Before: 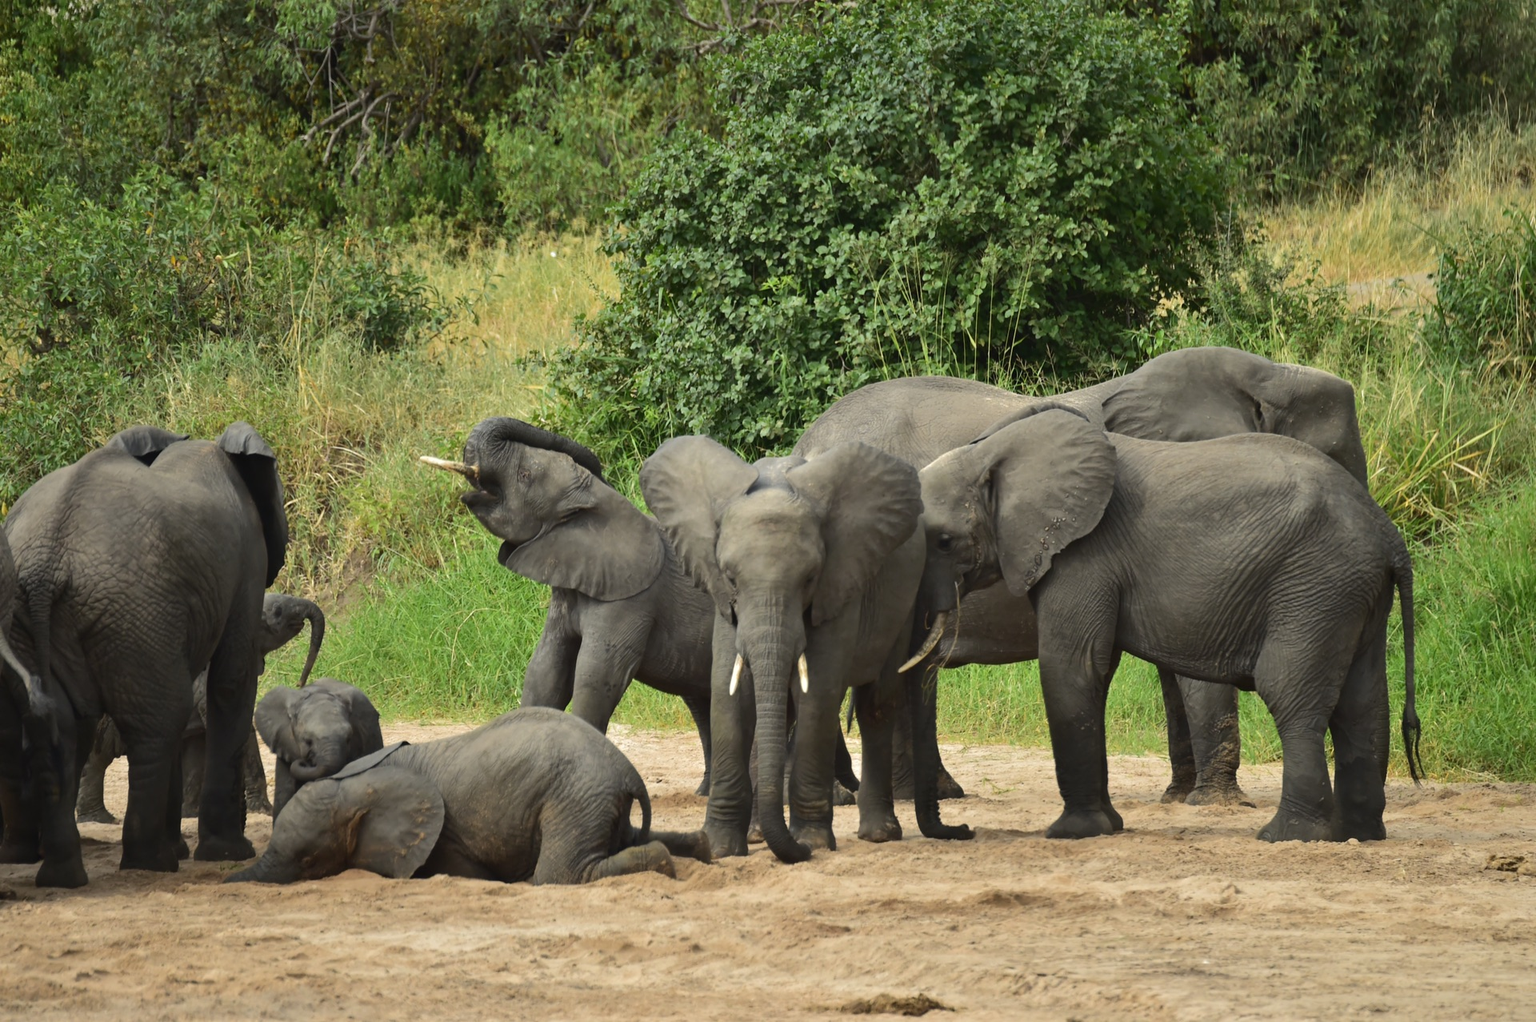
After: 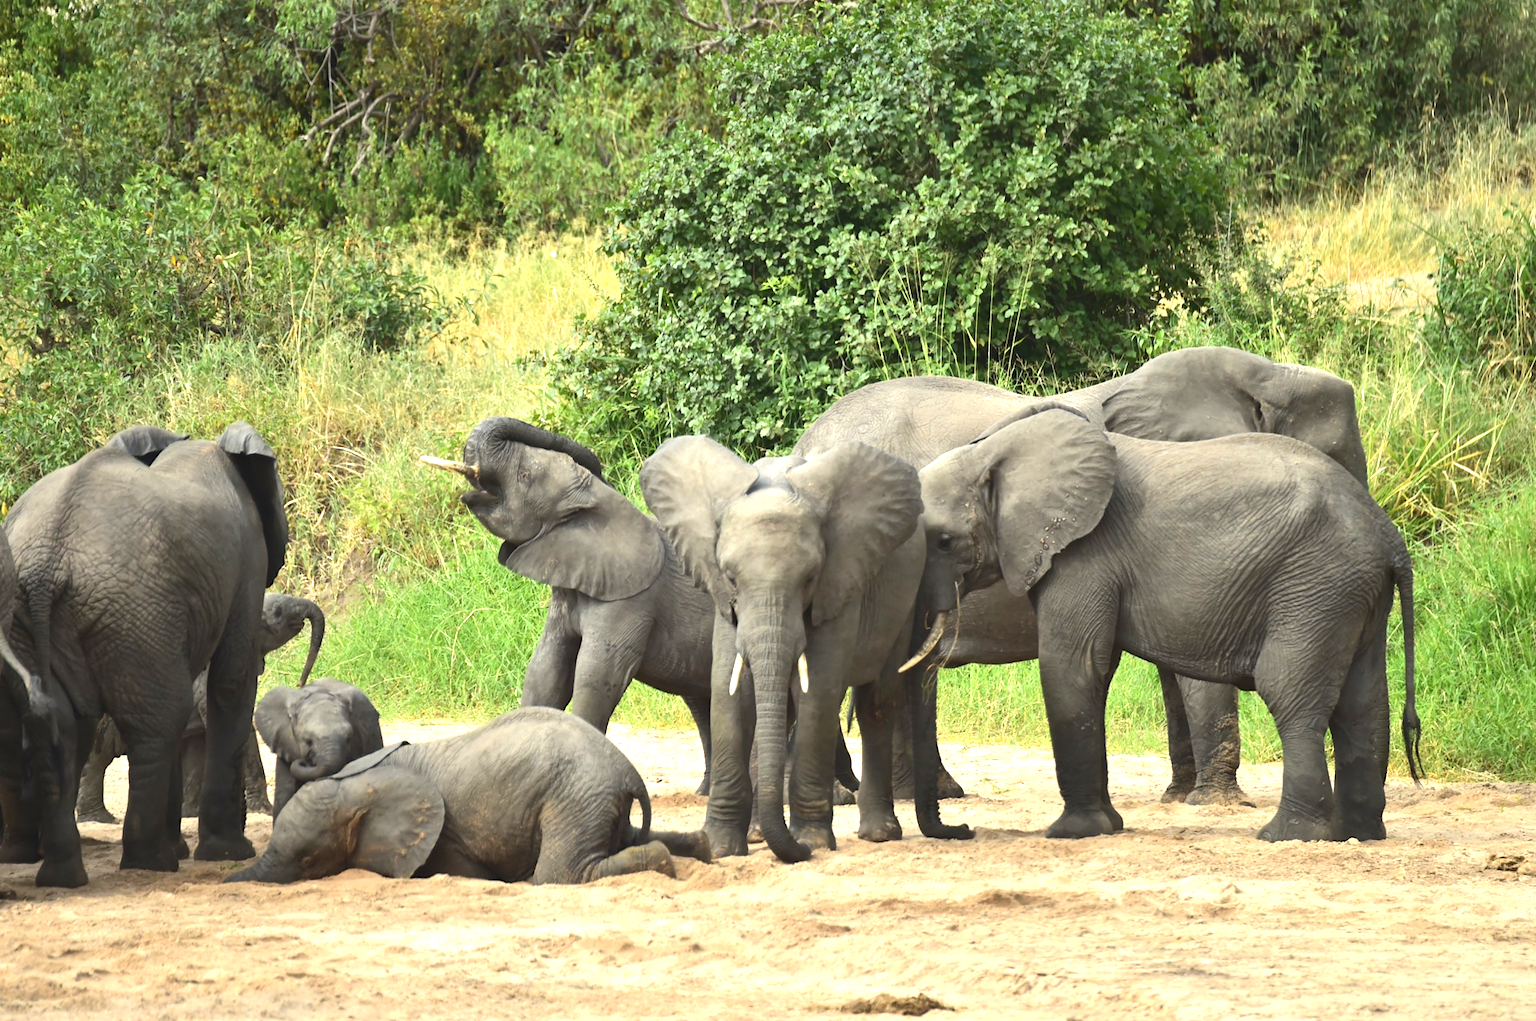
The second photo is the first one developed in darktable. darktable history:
exposure: black level correction 0, exposure 1.098 EV, compensate exposure bias true, compensate highlight preservation false
